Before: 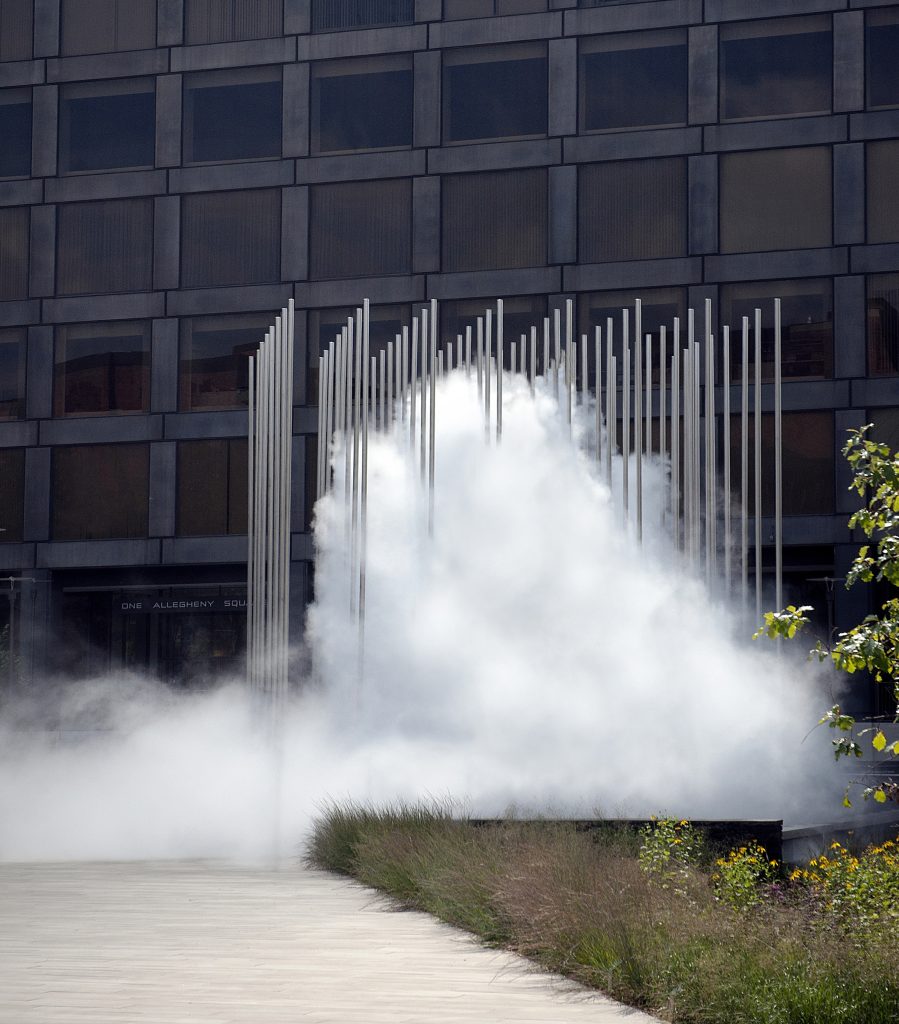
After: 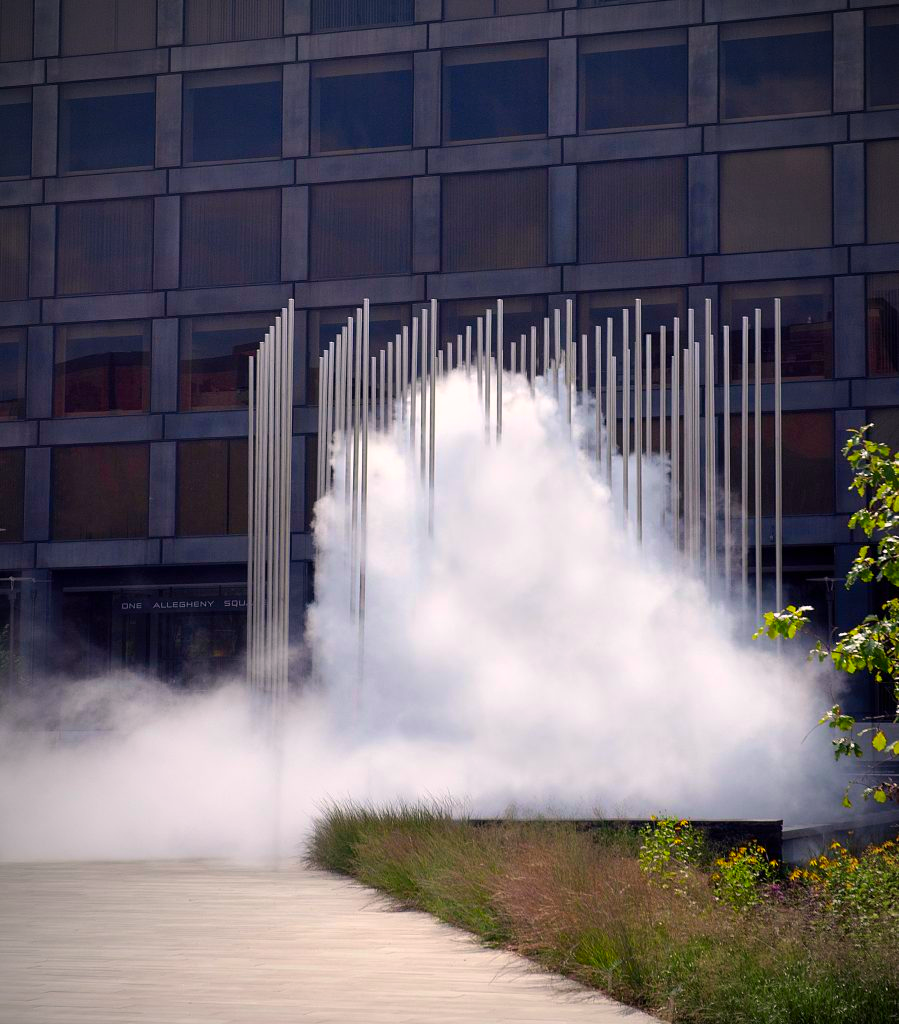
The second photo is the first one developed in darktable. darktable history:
color contrast: green-magenta contrast 1.69, blue-yellow contrast 1.49
vignetting: fall-off radius 60.92%
color correction: highlights a* 3.22, highlights b* 1.93, saturation 1.19
